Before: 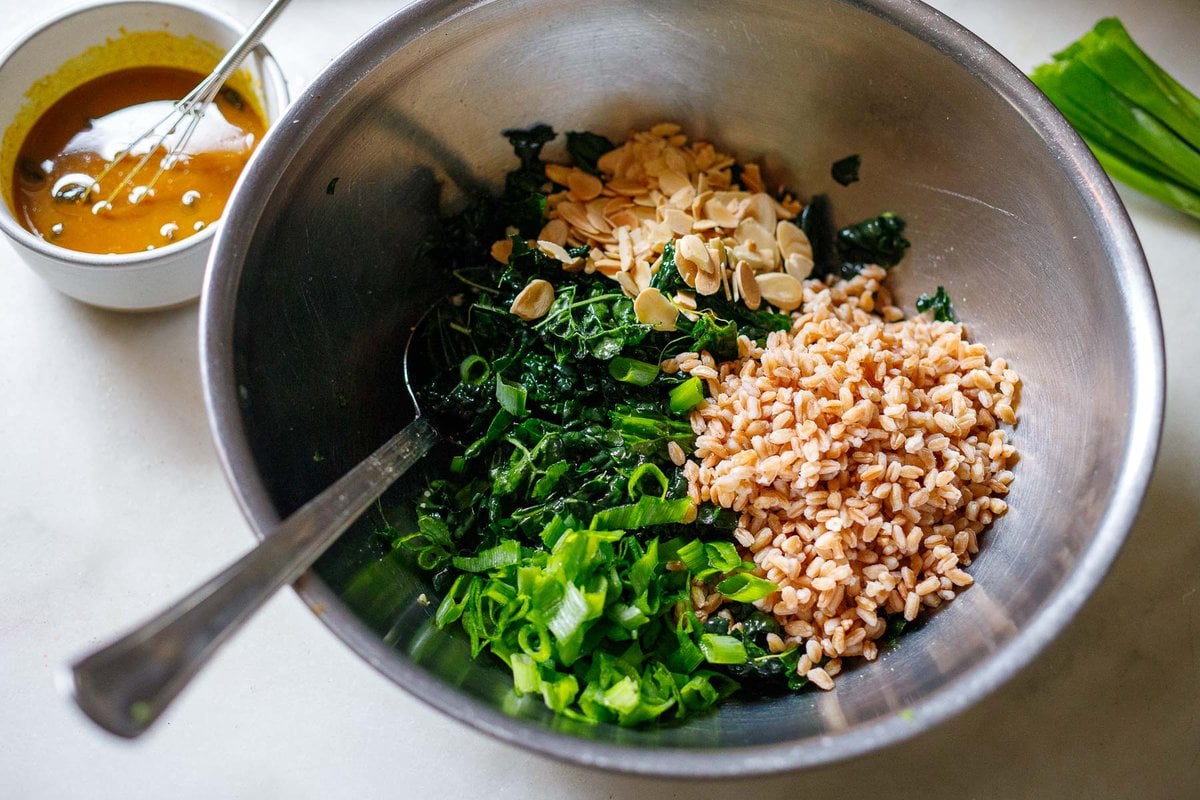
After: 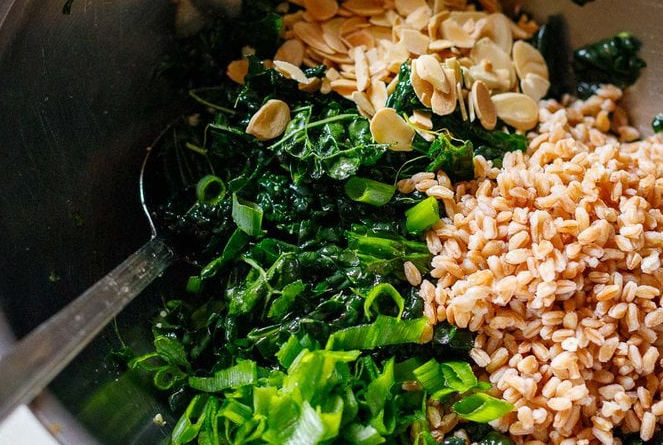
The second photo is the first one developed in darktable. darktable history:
crop and rotate: left 22.001%, top 22.532%, right 22.723%, bottom 21.839%
